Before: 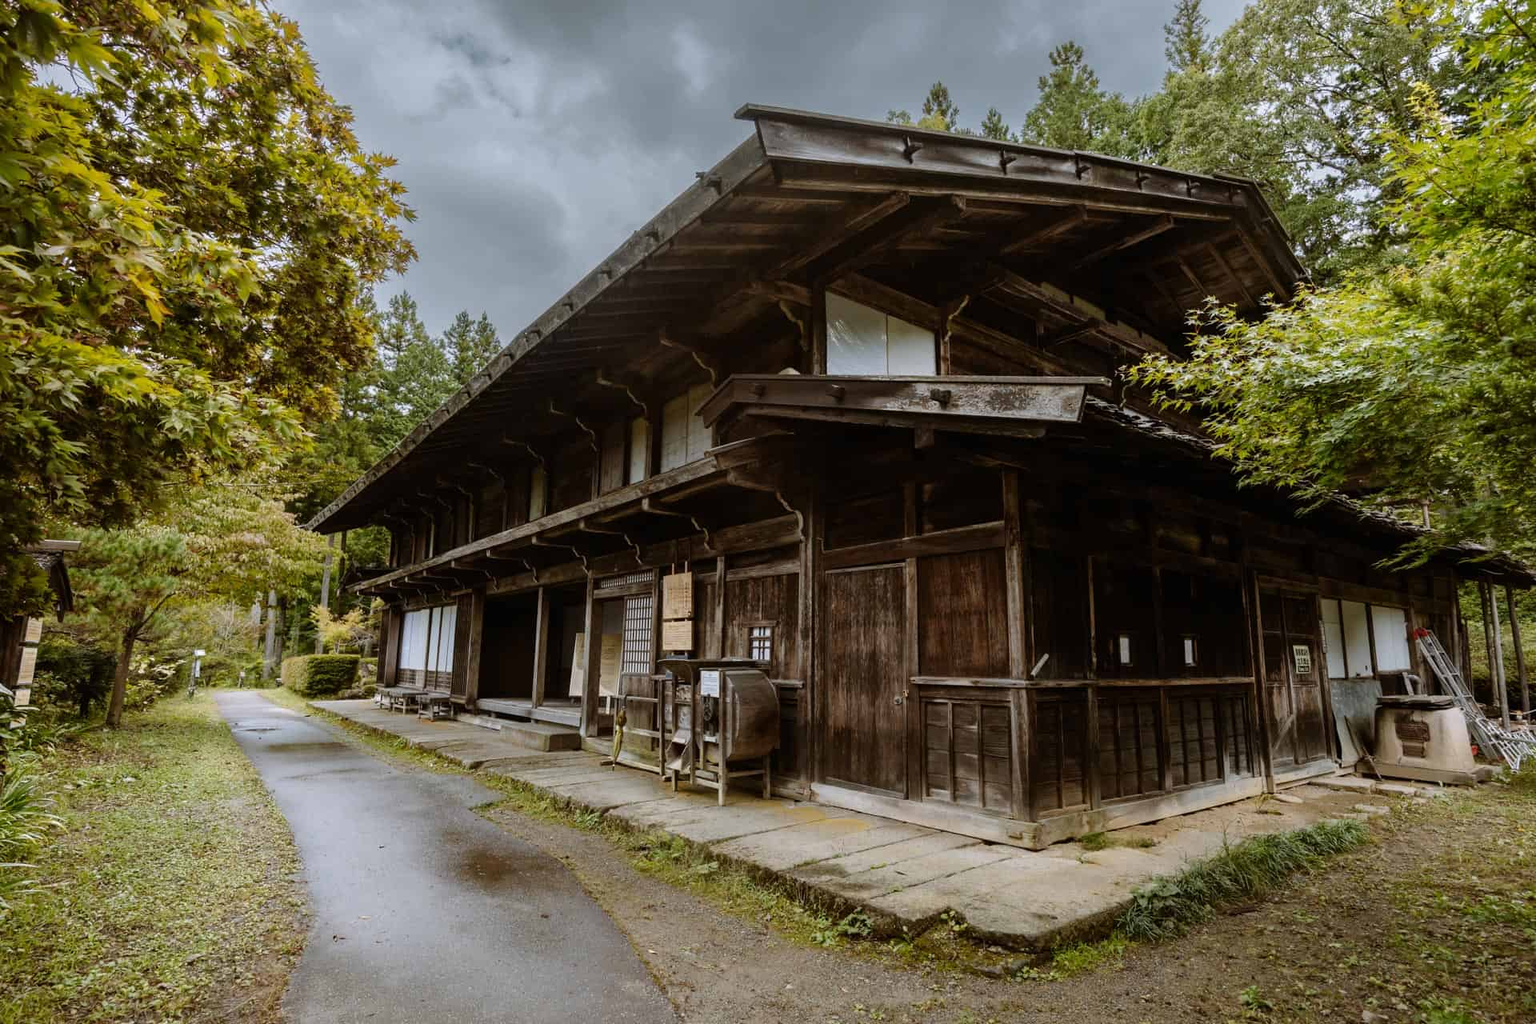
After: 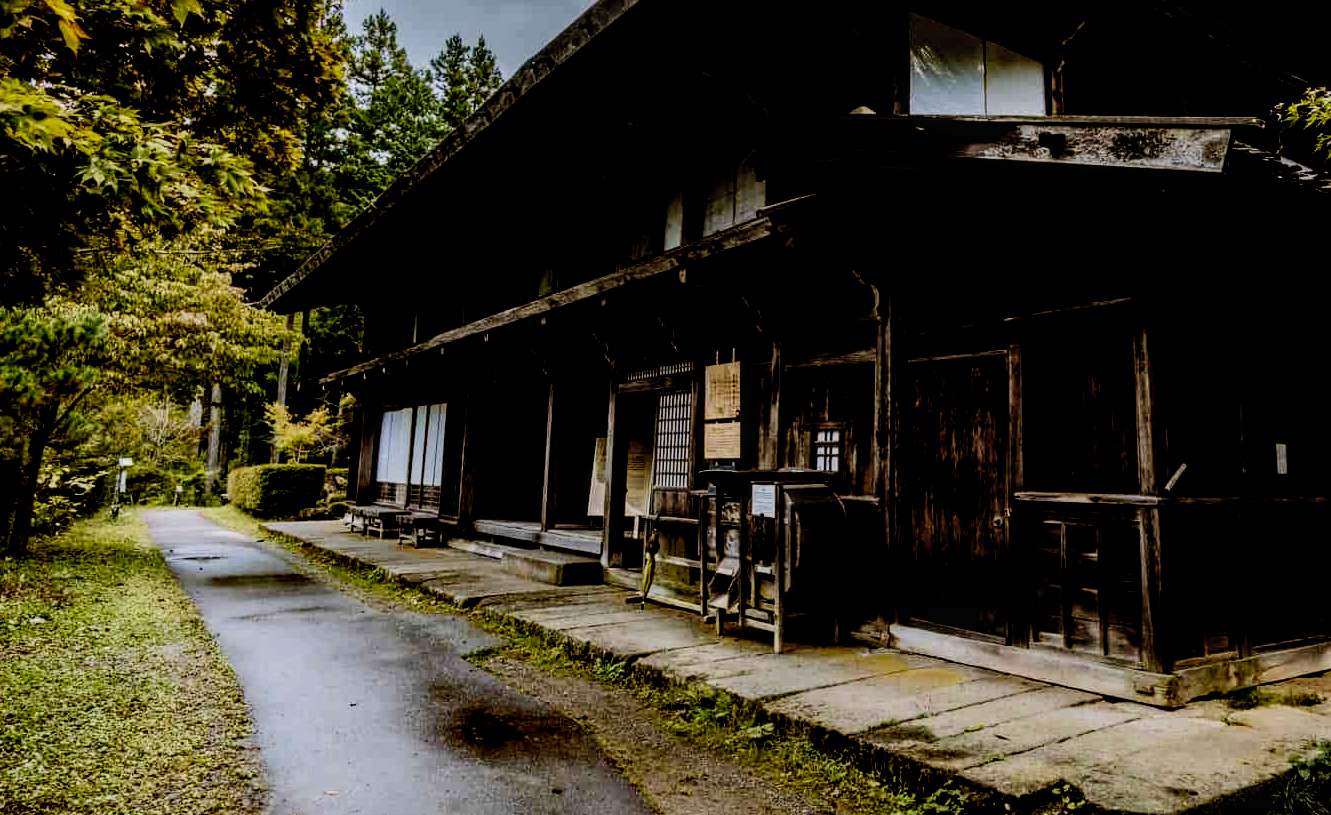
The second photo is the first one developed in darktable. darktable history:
sharpen: radius 2.883, amount 0.868, threshold 47.523
exposure: black level correction 0.046, exposure -0.228 EV, compensate highlight preservation false
local contrast: detail 130%
filmic rgb: middle gray luminance 29%, black relative exposure -10.3 EV, white relative exposure 5.5 EV, threshold 6 EV, target black luminance 0%, hardness 3.95, latitude 2.04%, contrast 1.132, highlights saturation mix 5%, shadows ↔ highlights balance 15.11%, add noise in highlights 0, preserve chrominance no, color science v3 (2019), use custom middle-gray values true, iterations of high-quality reconstruction 0, contrast in highlights soft, enable highlight reconstruction true
velvia: on, module defaults
tone equalizer: -8 EV -0.417 EV, -7 EV -0.389 EV, -6 EV -0.333 EV, -5 EV -0.222 EV, -3 EV 0.222 EV, -2 EV 0.333 EV, -1 EV 0.389 EV, +0 EV 0.417 EV, edges refinement/feathering 500, mask exposure compensation -1.57 EV, preserve details no
contrast brightness saturation: contrast 0.2, brightness 0.15, saturation 0.14
crop: left 6.488%, top 27.668%, right 24.183%, bottom 8.656%
